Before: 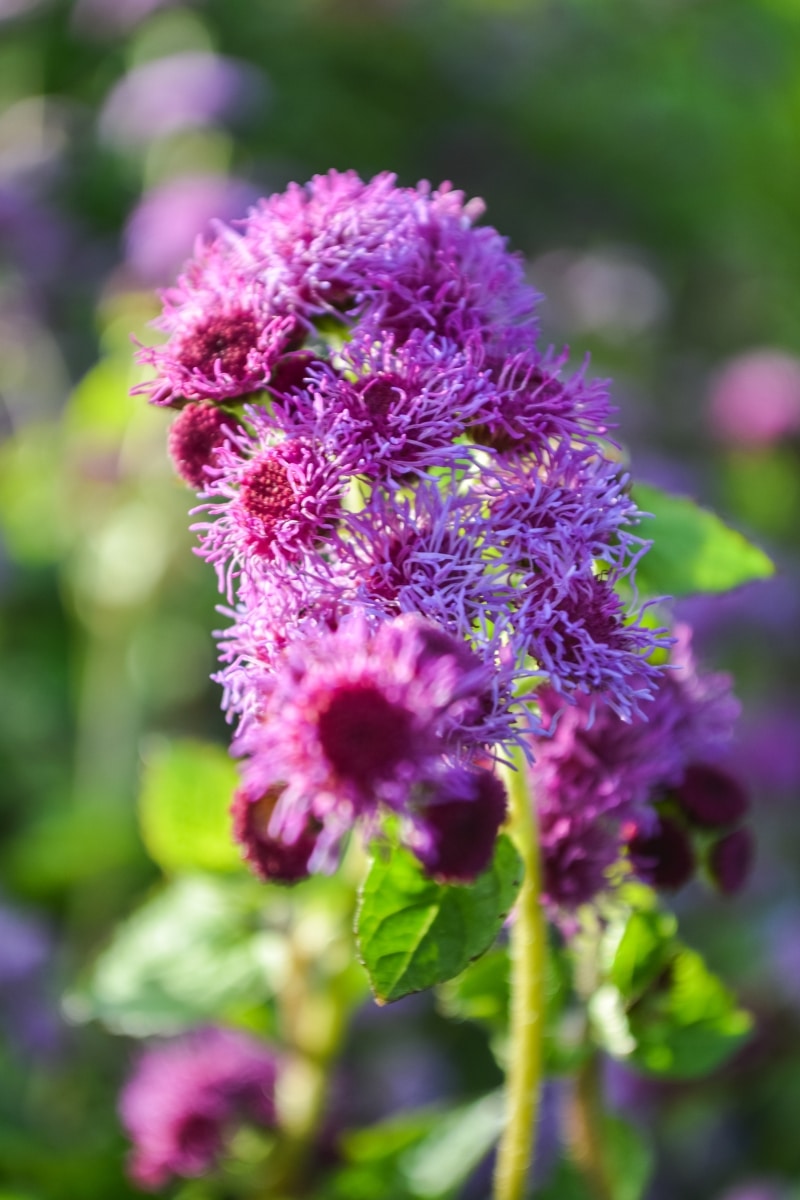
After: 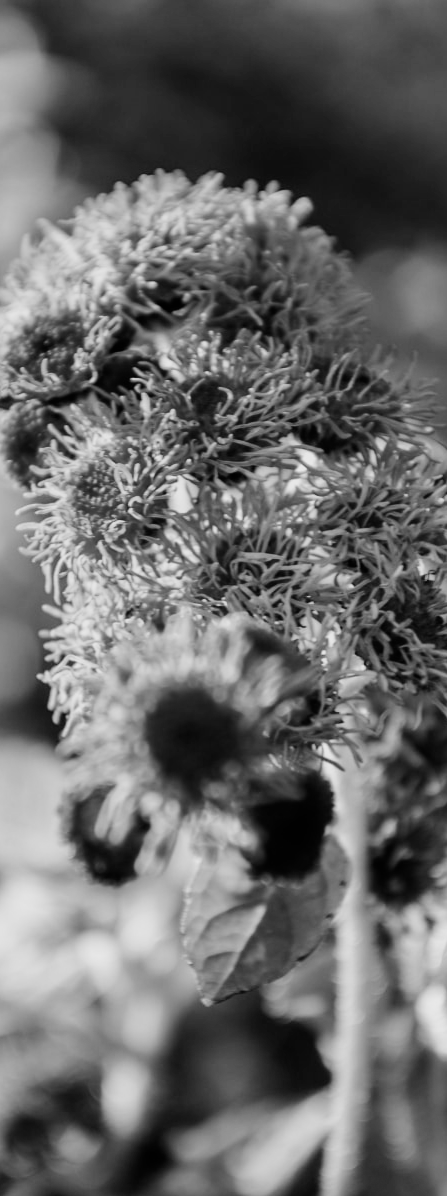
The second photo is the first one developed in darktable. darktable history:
rotate and perspective: automatic cropping original format, crop left 0, crop top 0
monochrome: on, module defaults
crop: left 21.674%, right 22.086%
filmic rgb: black relative exposure -5 EV, white relative exposure 3.5 EV, hardness 3.19, contrast 1.3, highlights saturation mix -50%
